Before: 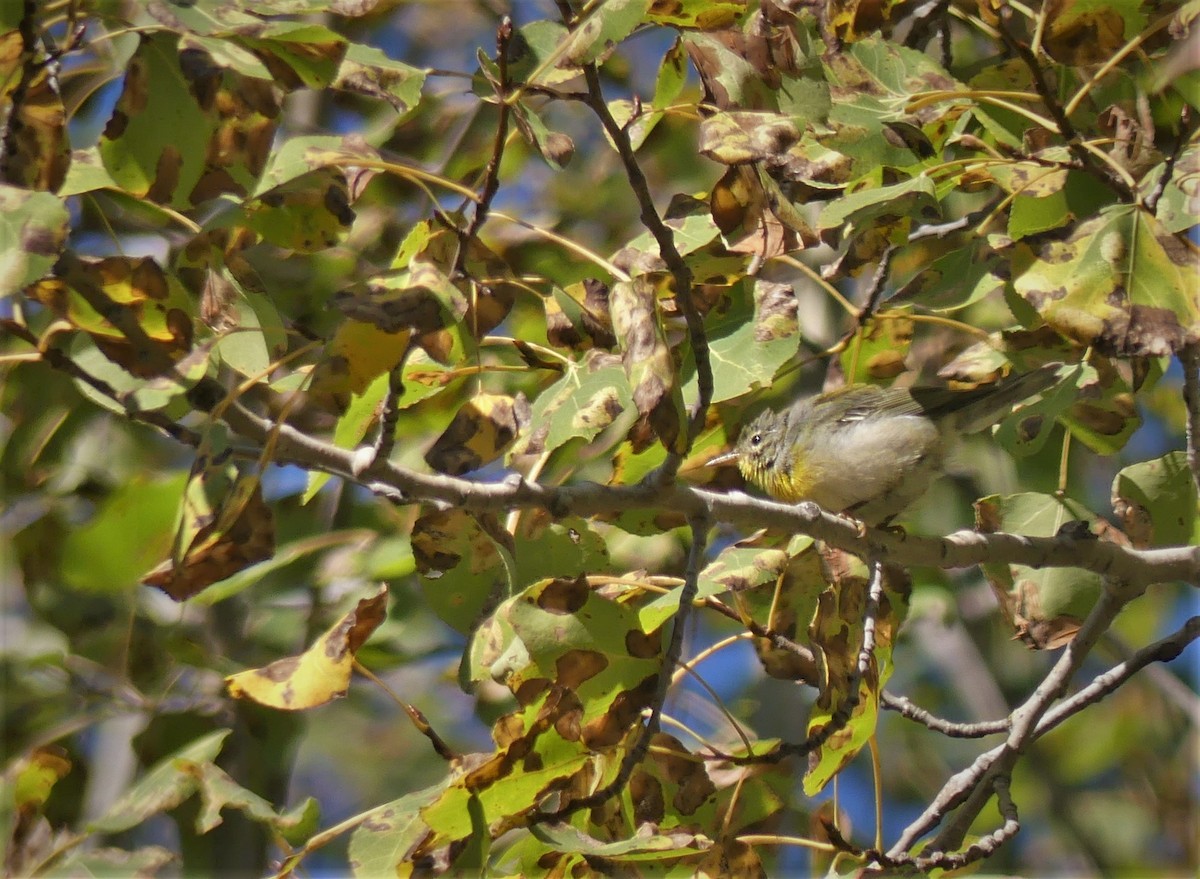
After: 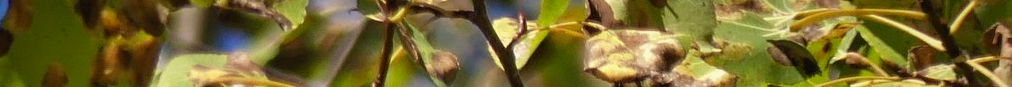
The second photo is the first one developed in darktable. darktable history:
crop and rotate: left 9.644%, top 9.491%, right 6.021%, bottom 80.509%
tone curve: curves: ch0 [(0, 0) (0.003, 0.001) (0.011, 0.005) (0.025, 0.011) (0.044, 0.02) (0.069, 0.031) (0.1, 0.045) (0.136, 0.077) (0.177, 0.124) (0.224, 0.181) (0.277, 0.245) (0.335, 0.316) (0.399, 0.393) (0.468, 0.477) (0.543, 0.568) (0.623, 0.666) (0.709, 0.771) (0.801, 0.871) (0.898, 0.965) (1, 1)], preserve colors none
